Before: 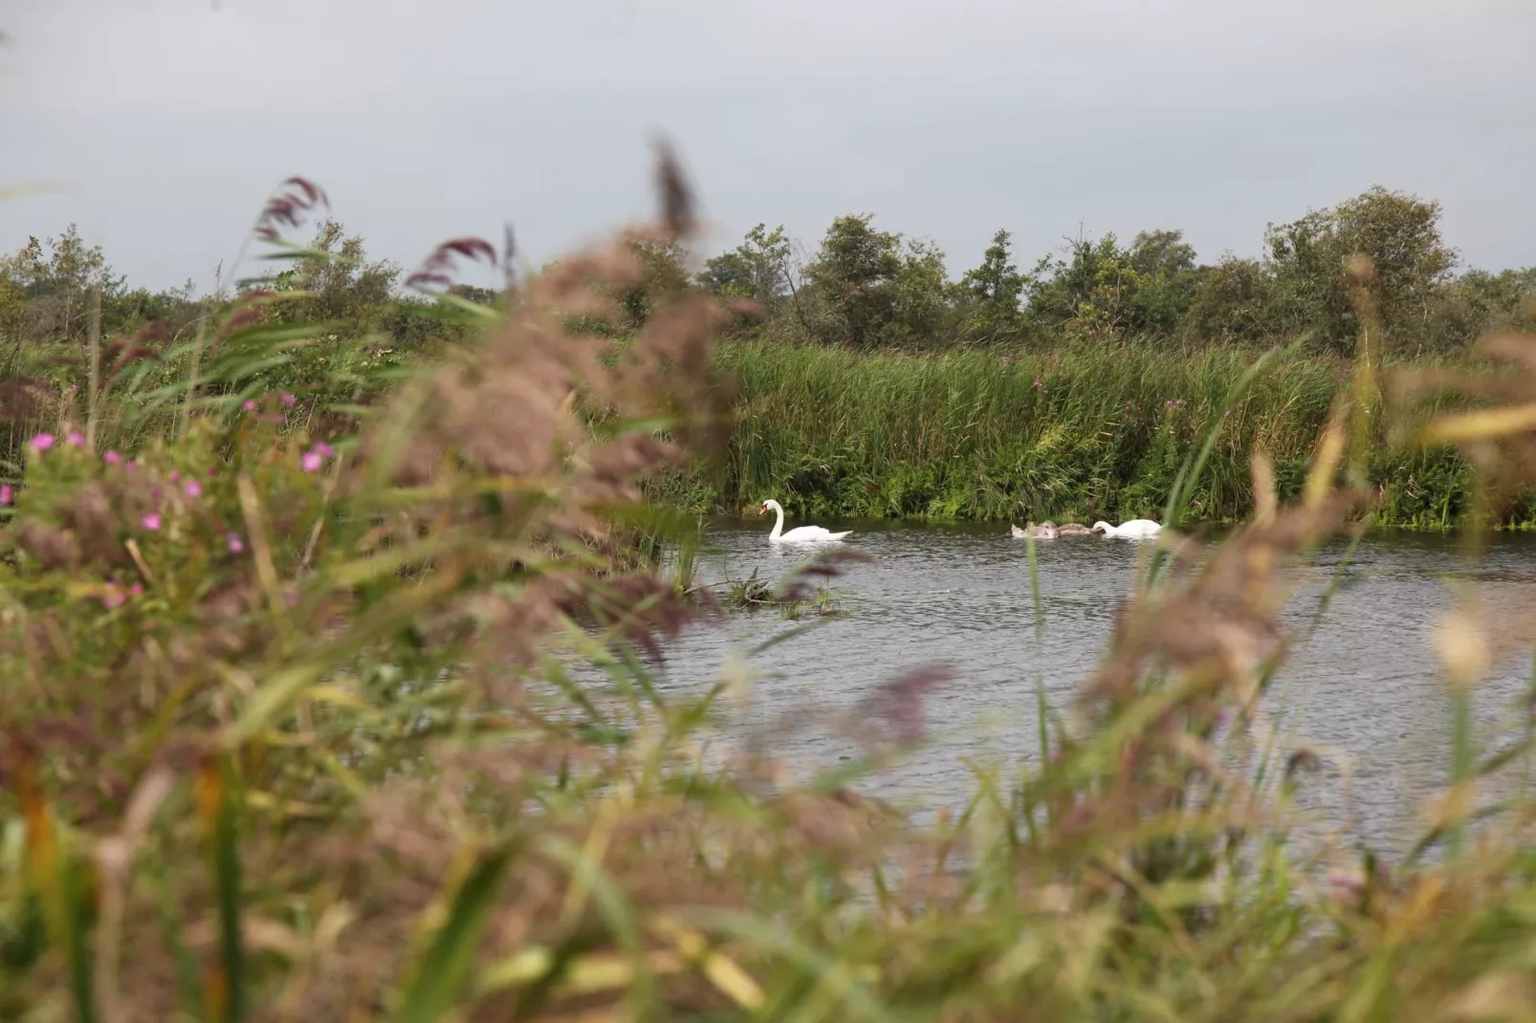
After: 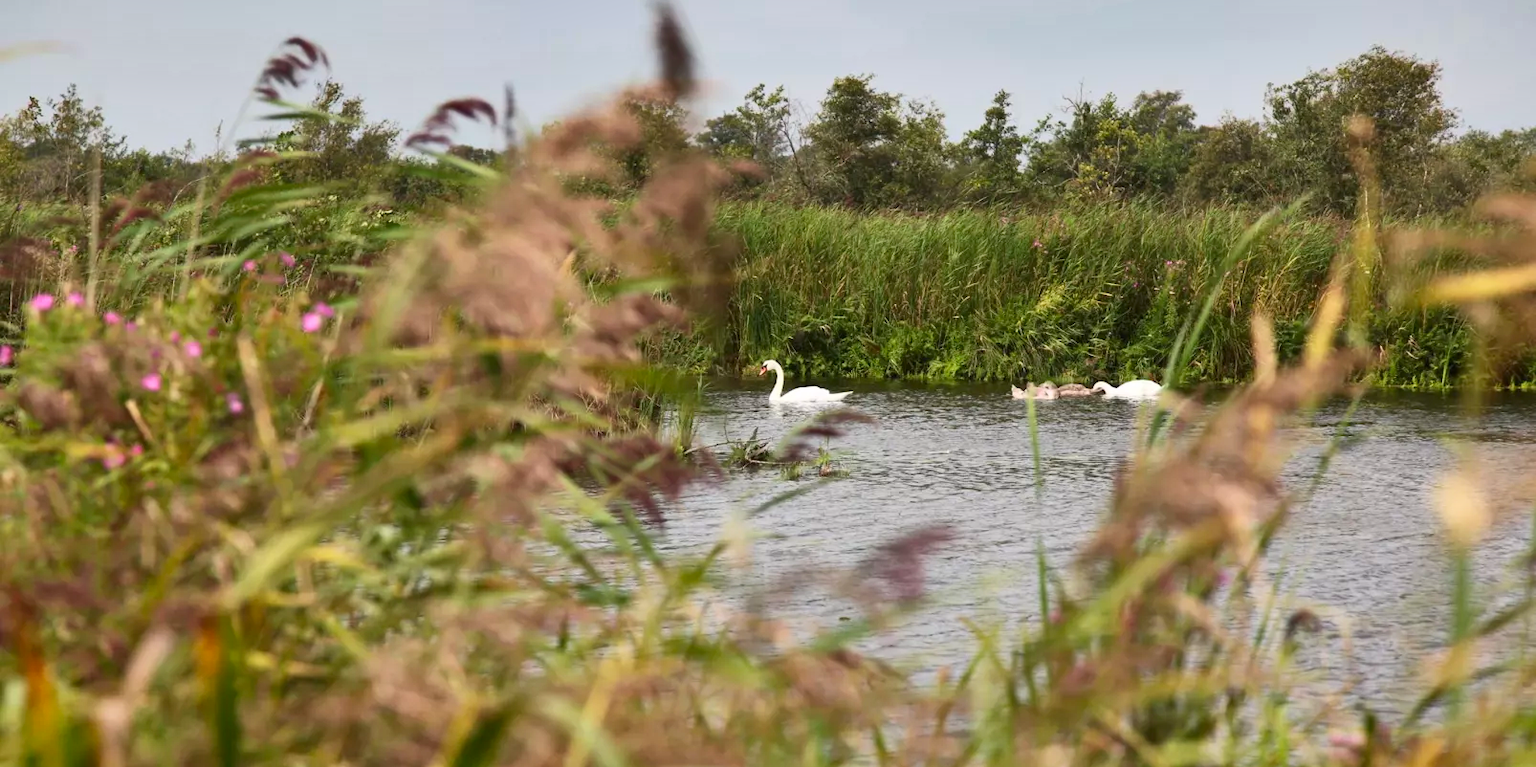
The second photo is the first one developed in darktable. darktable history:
contrast brightness saturation: contrast 0.227, brightness 0.098, saturation 0.287
crop: top 13.711%, bottom 11.26%
shadows and highlights: radius 100.36, shadows 50.64, highlights -65.64, soften with gaussian
